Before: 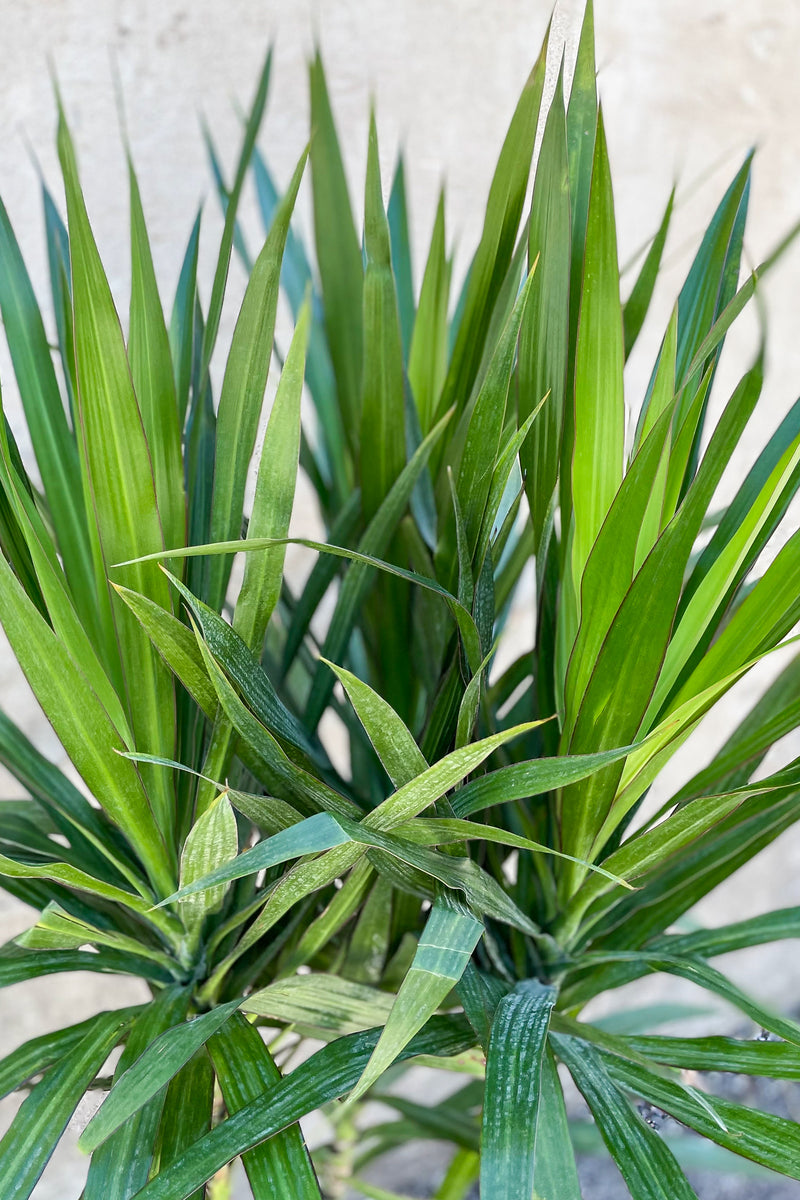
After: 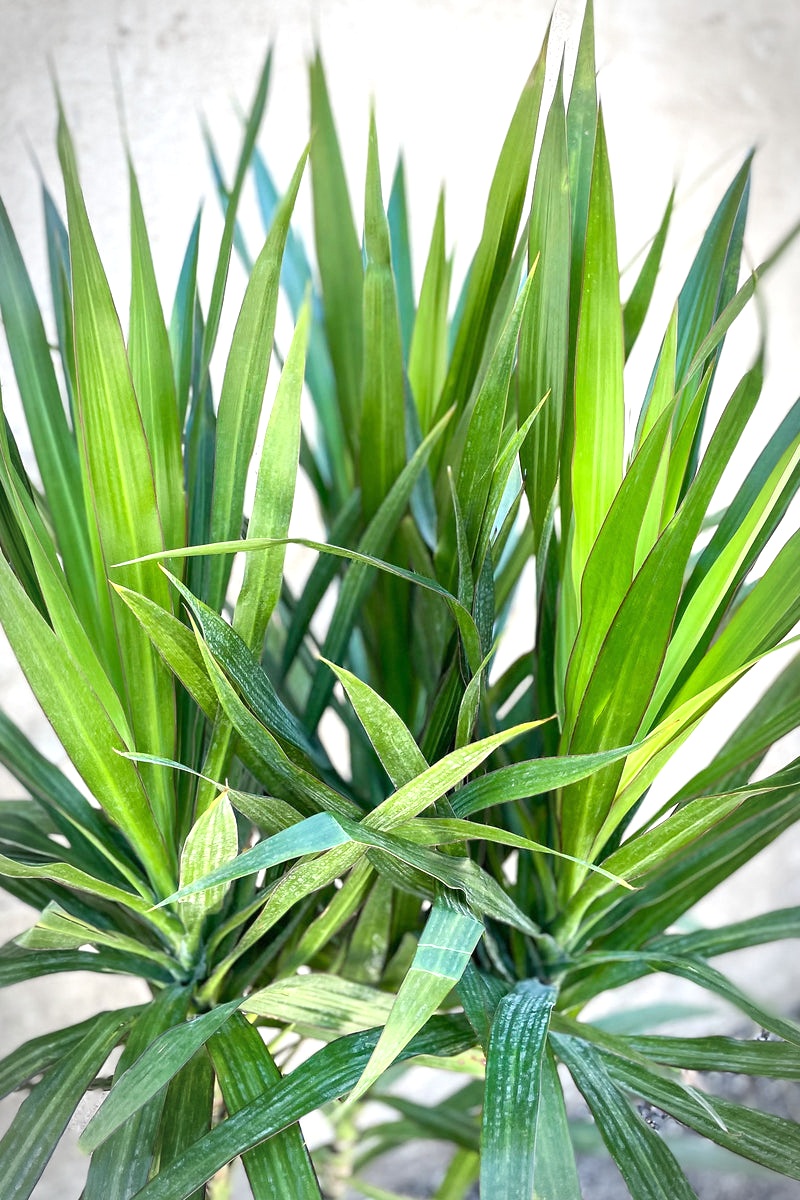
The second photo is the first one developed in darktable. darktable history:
exposure: black level correction 0, exposure 0.7 EV, compensate exposure bias true, compensate highlight preservation false
vignetting: automatic ratio true
